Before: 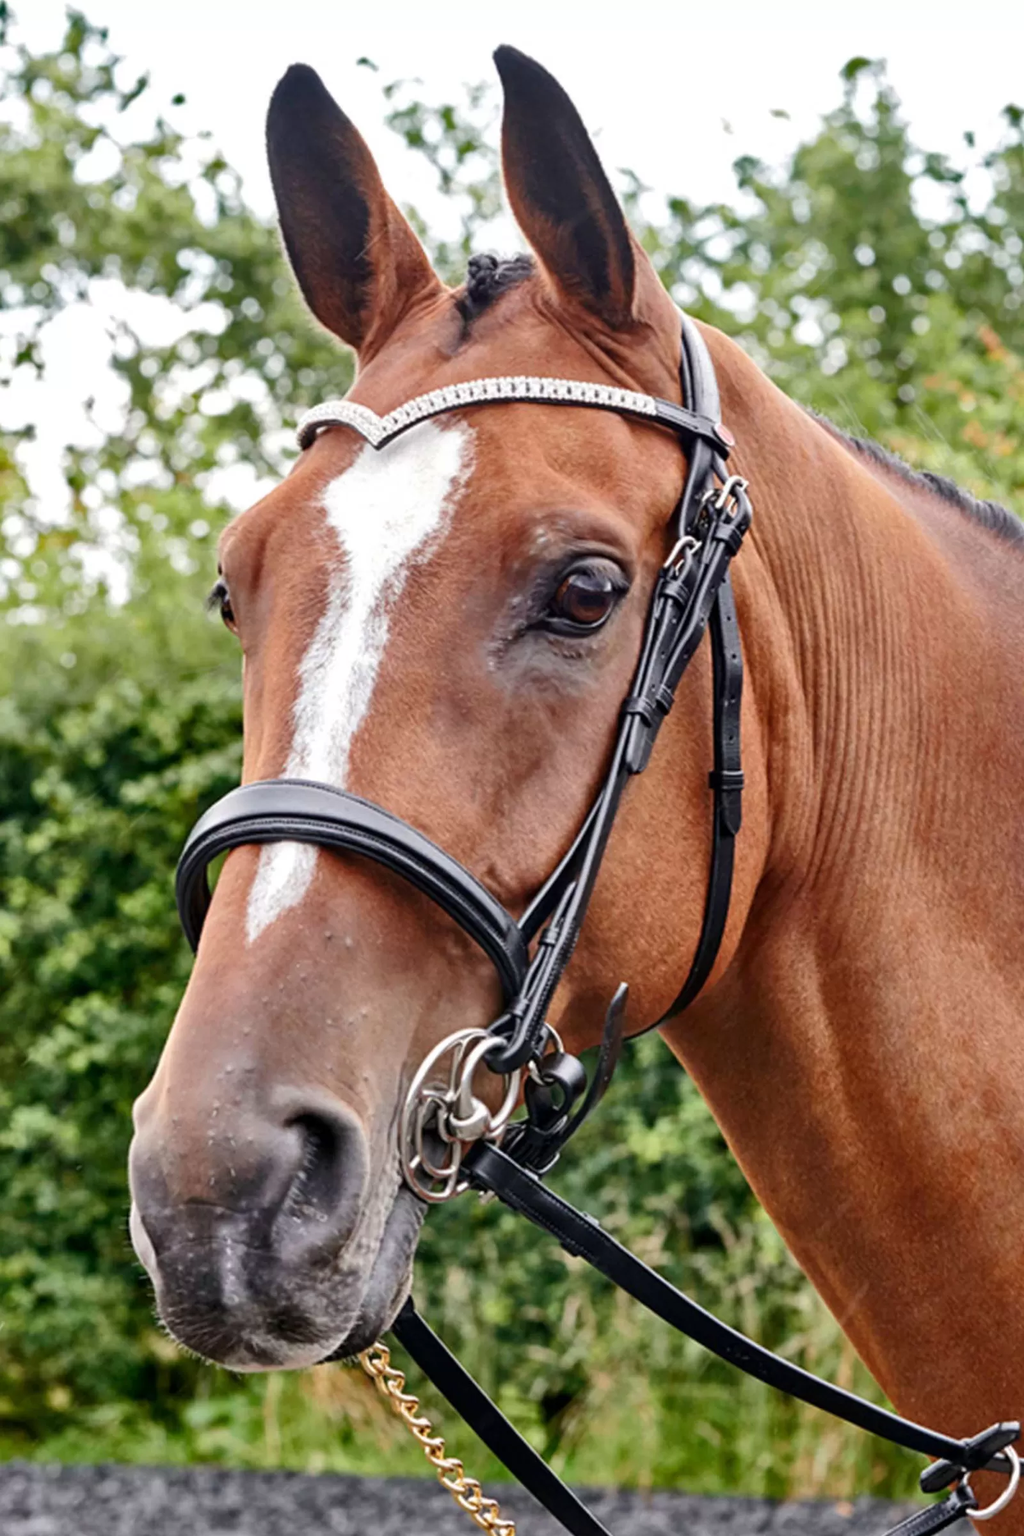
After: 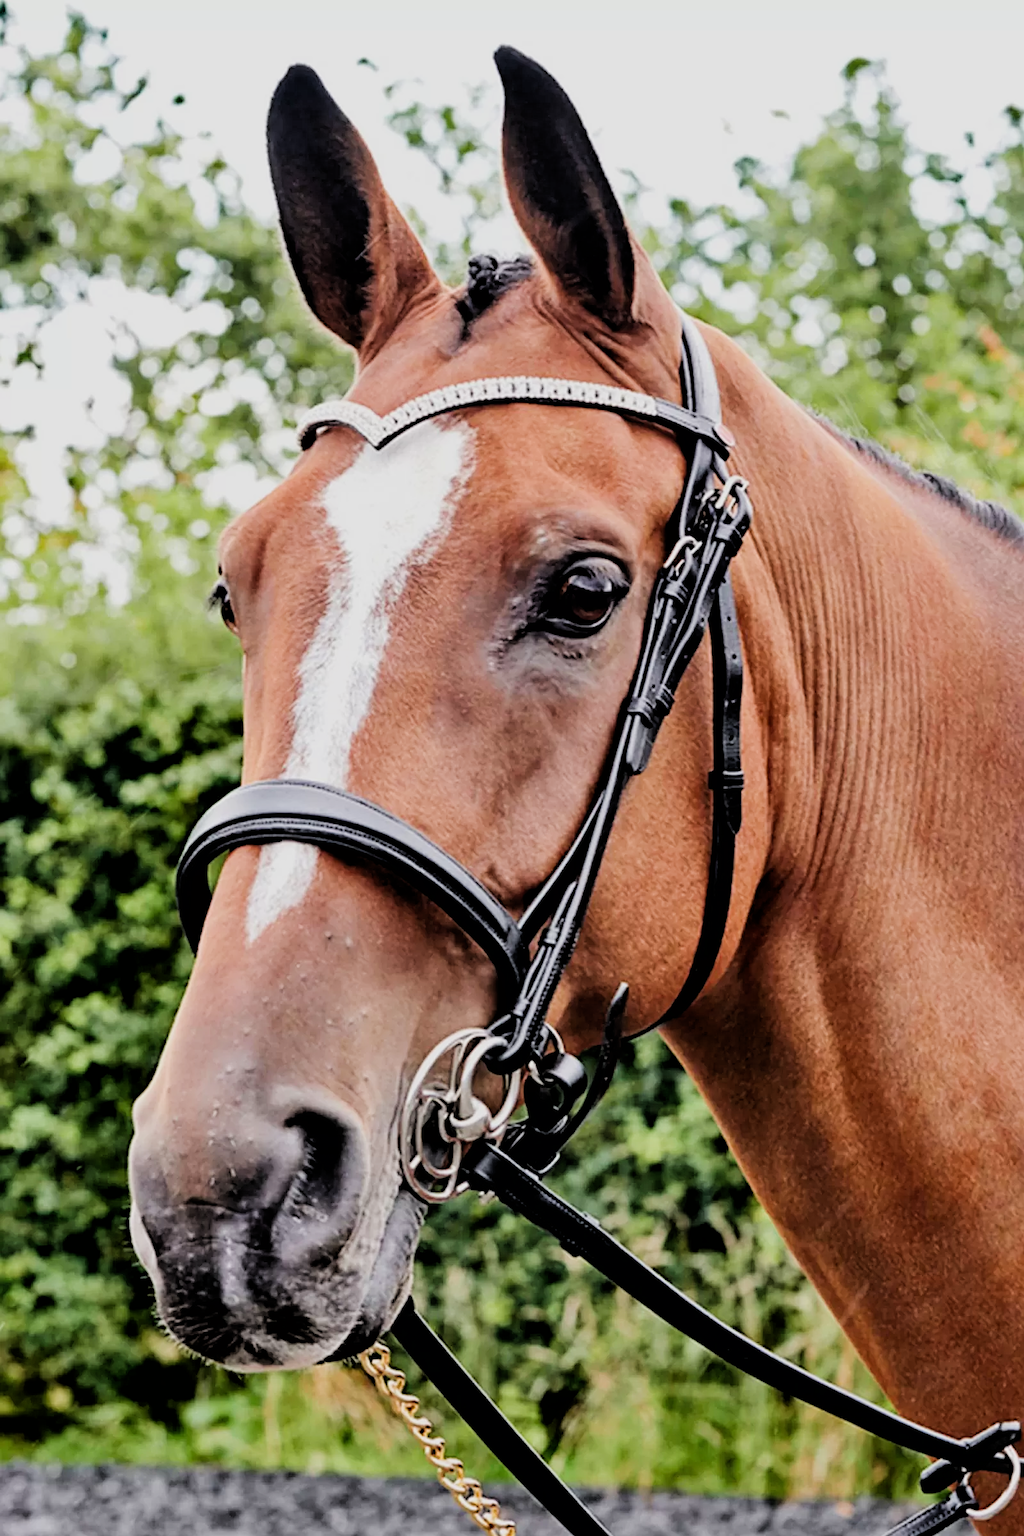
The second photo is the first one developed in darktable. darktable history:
exposure: exposure 0.296 EV, compensate exposure bias true, compensate highlight preservation false
filmic rgb: black relative exposure -3 EV, white relative exposure 4.56 EV, hardness 1.71, contrast 1.267
sharpen: radius 1.955
